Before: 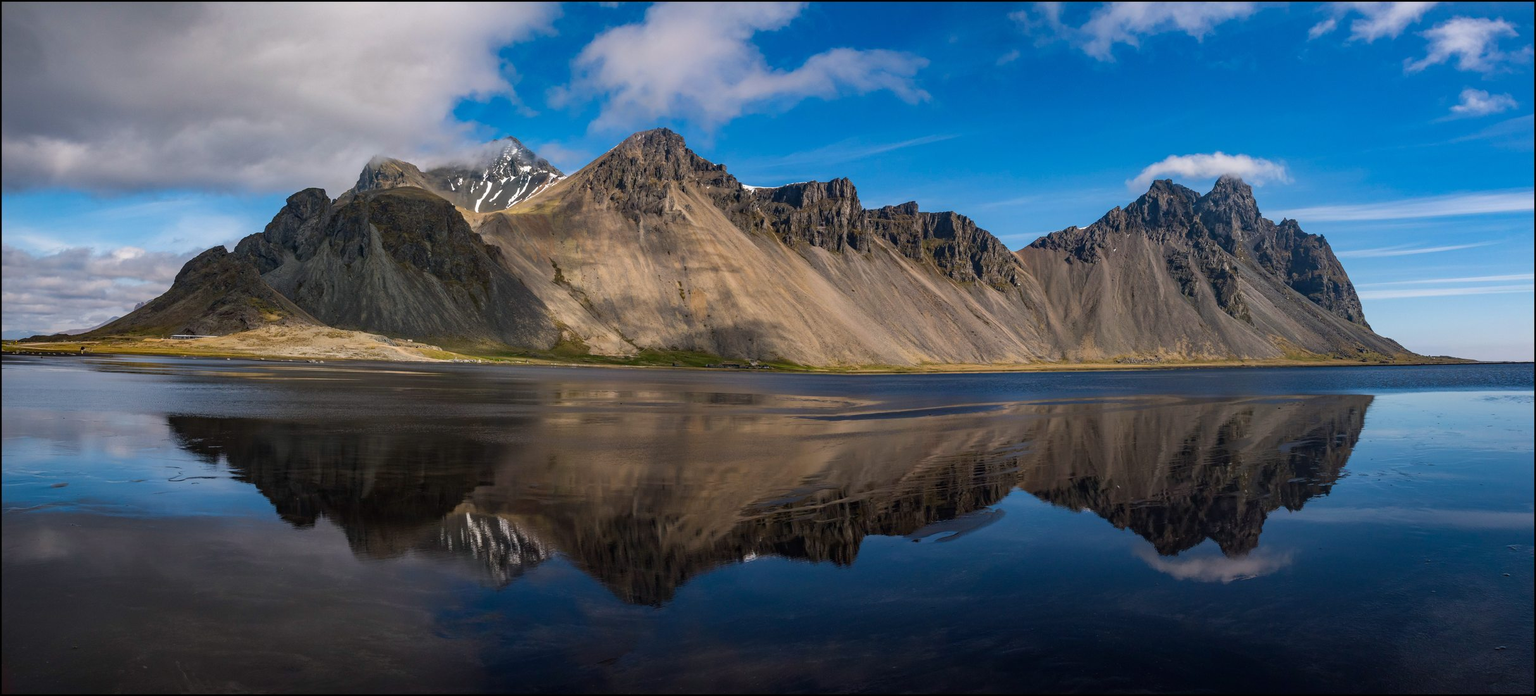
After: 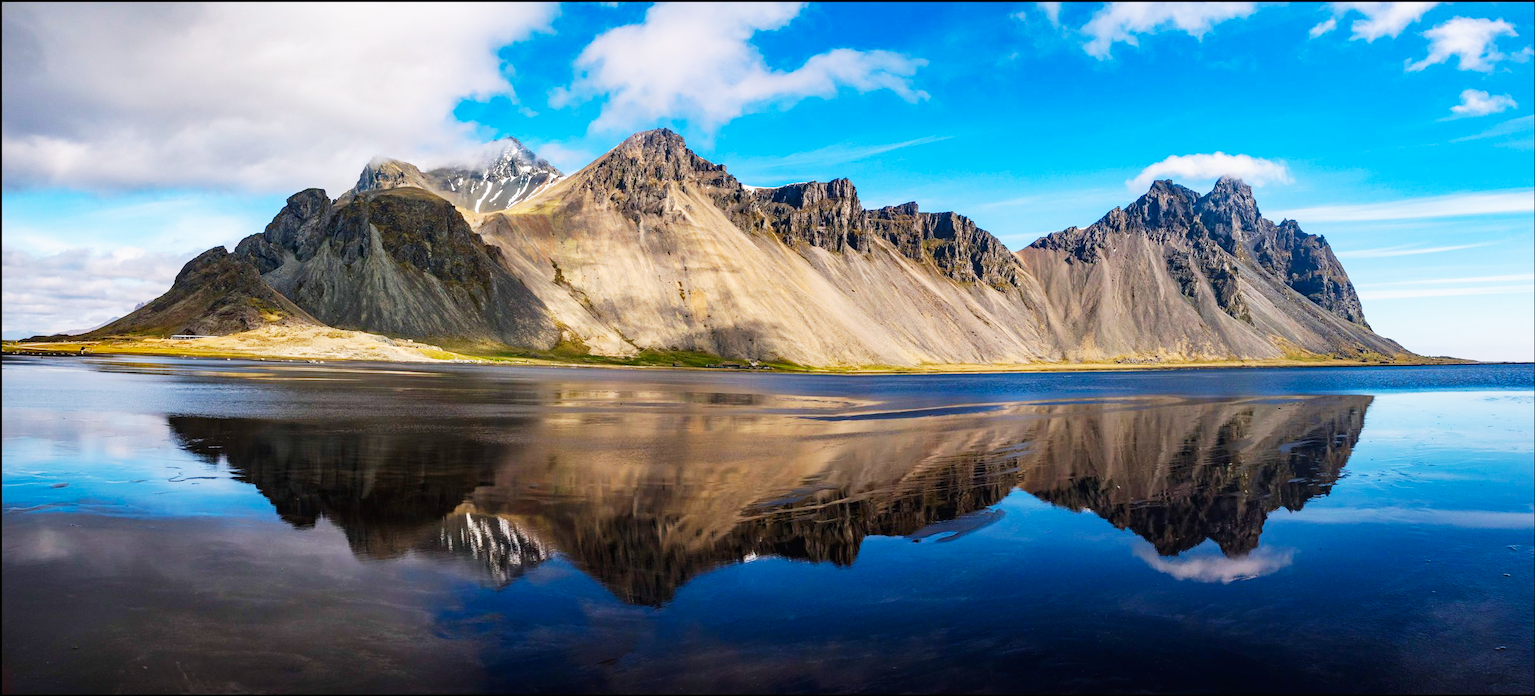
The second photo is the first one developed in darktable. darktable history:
color balance rgb: contrast -10%
base curve: curves: ch0 [(0, 0) (0.007, 0.004) (0.027, 0.03) (0.046, 0.07) (0.207, 0.54) (0.442, 0.872) (0.673, 0.972) (1, 1)], preserve colors none
